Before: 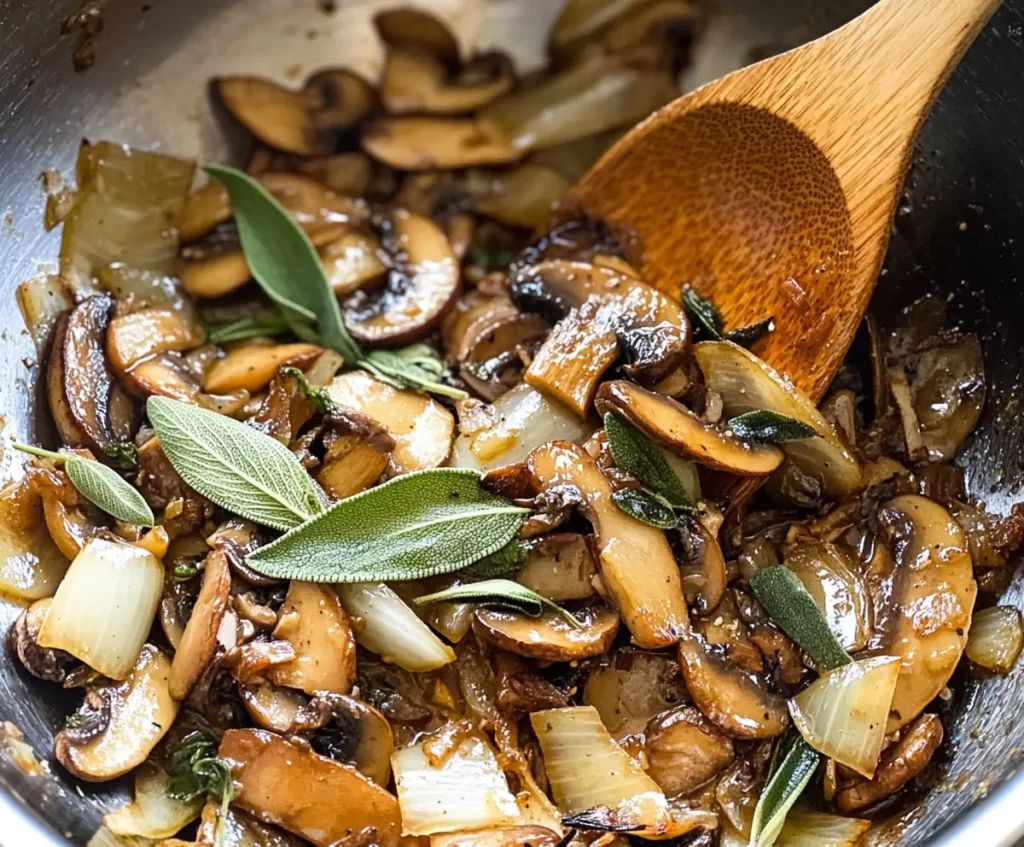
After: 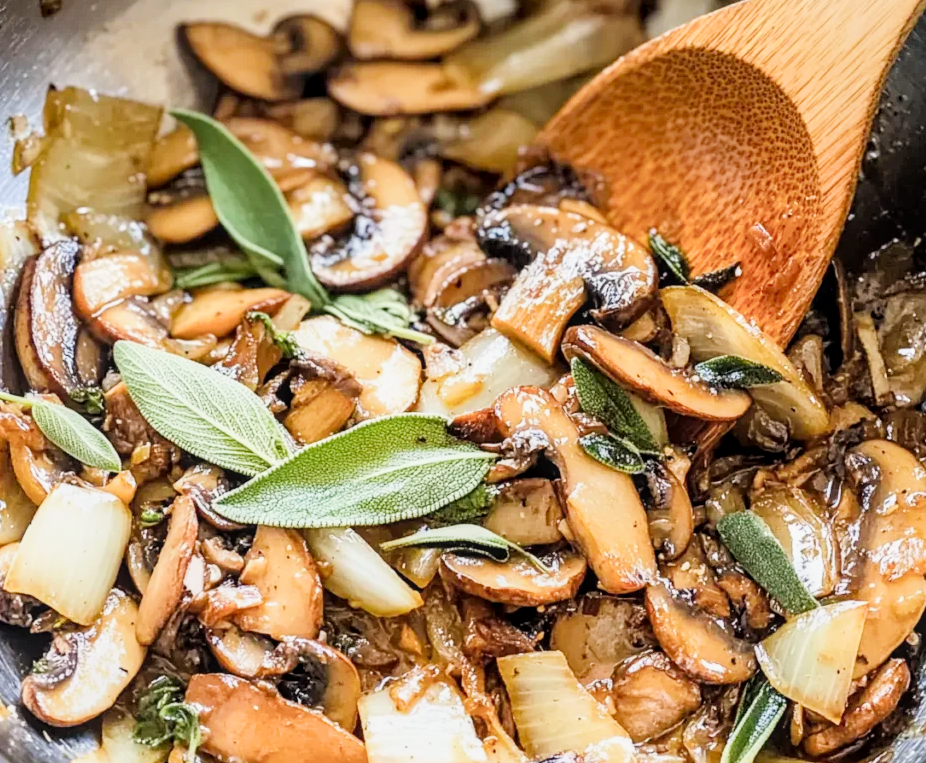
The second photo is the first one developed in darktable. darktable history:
local contrast: on, module defaults
crop: left 3.285%, top 6.495%, right 6.268%, bottom 3.31%
filmic rgb: black relative exposure -7.2 EV, white relative exposure 5.38 EV, threshold 5.99 EV, hardness 3.03, enable highlight reconstruction true
exposure: black level correction 0, exposure 1.466 EV, compensate highlight preservation false
